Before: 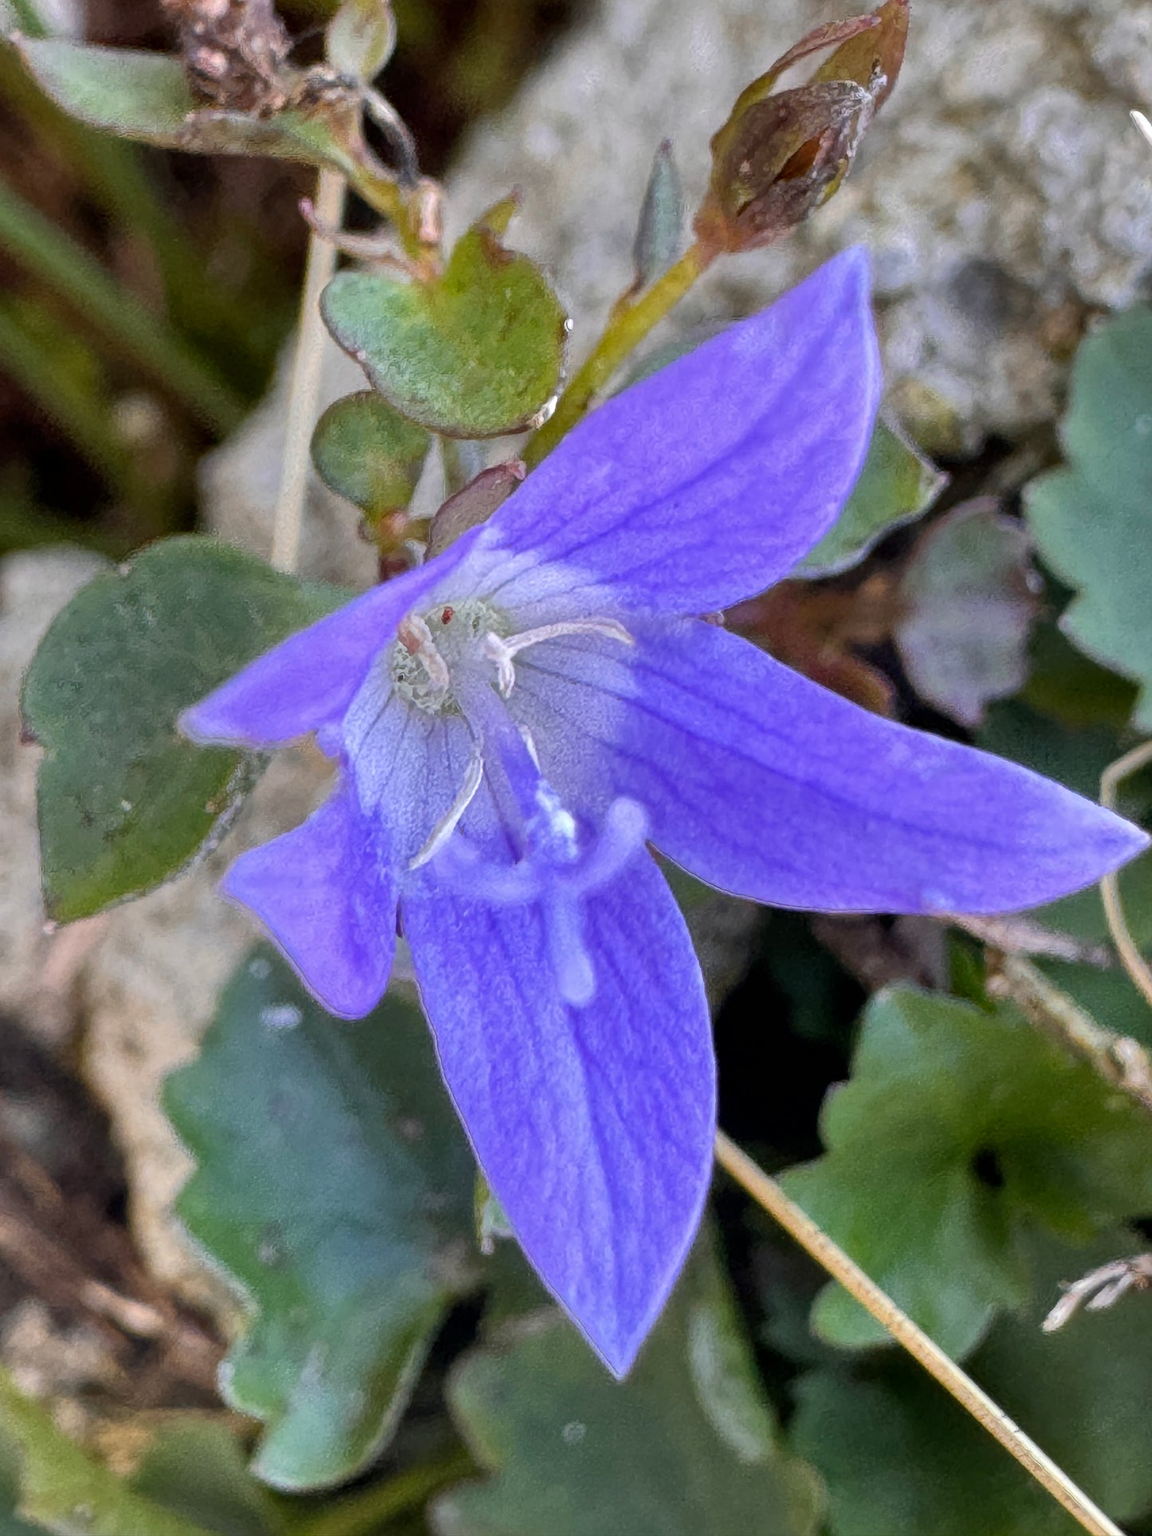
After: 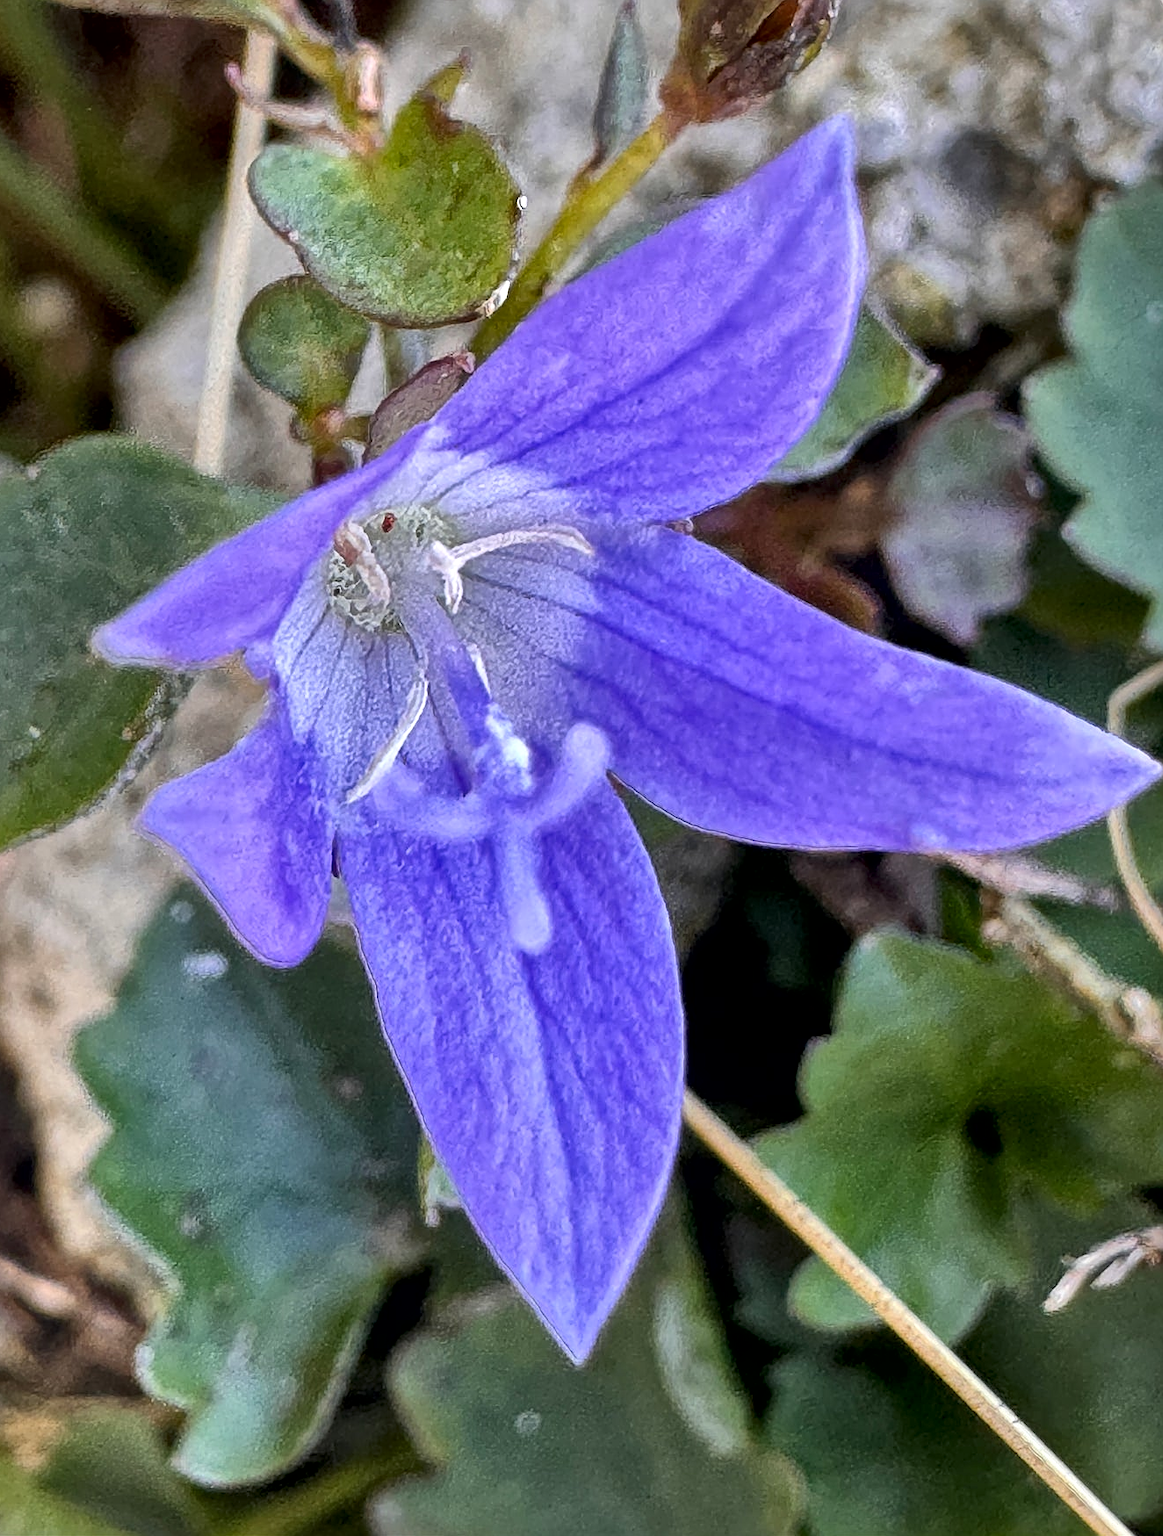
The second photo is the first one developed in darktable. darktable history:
local contrast: mode bilateral grid, contrast 20, coarseness 50, detail 161%, midtone range 0.2
sharpen: on, module defaults
crop and rotate: left 8.262%, top 9.226%
